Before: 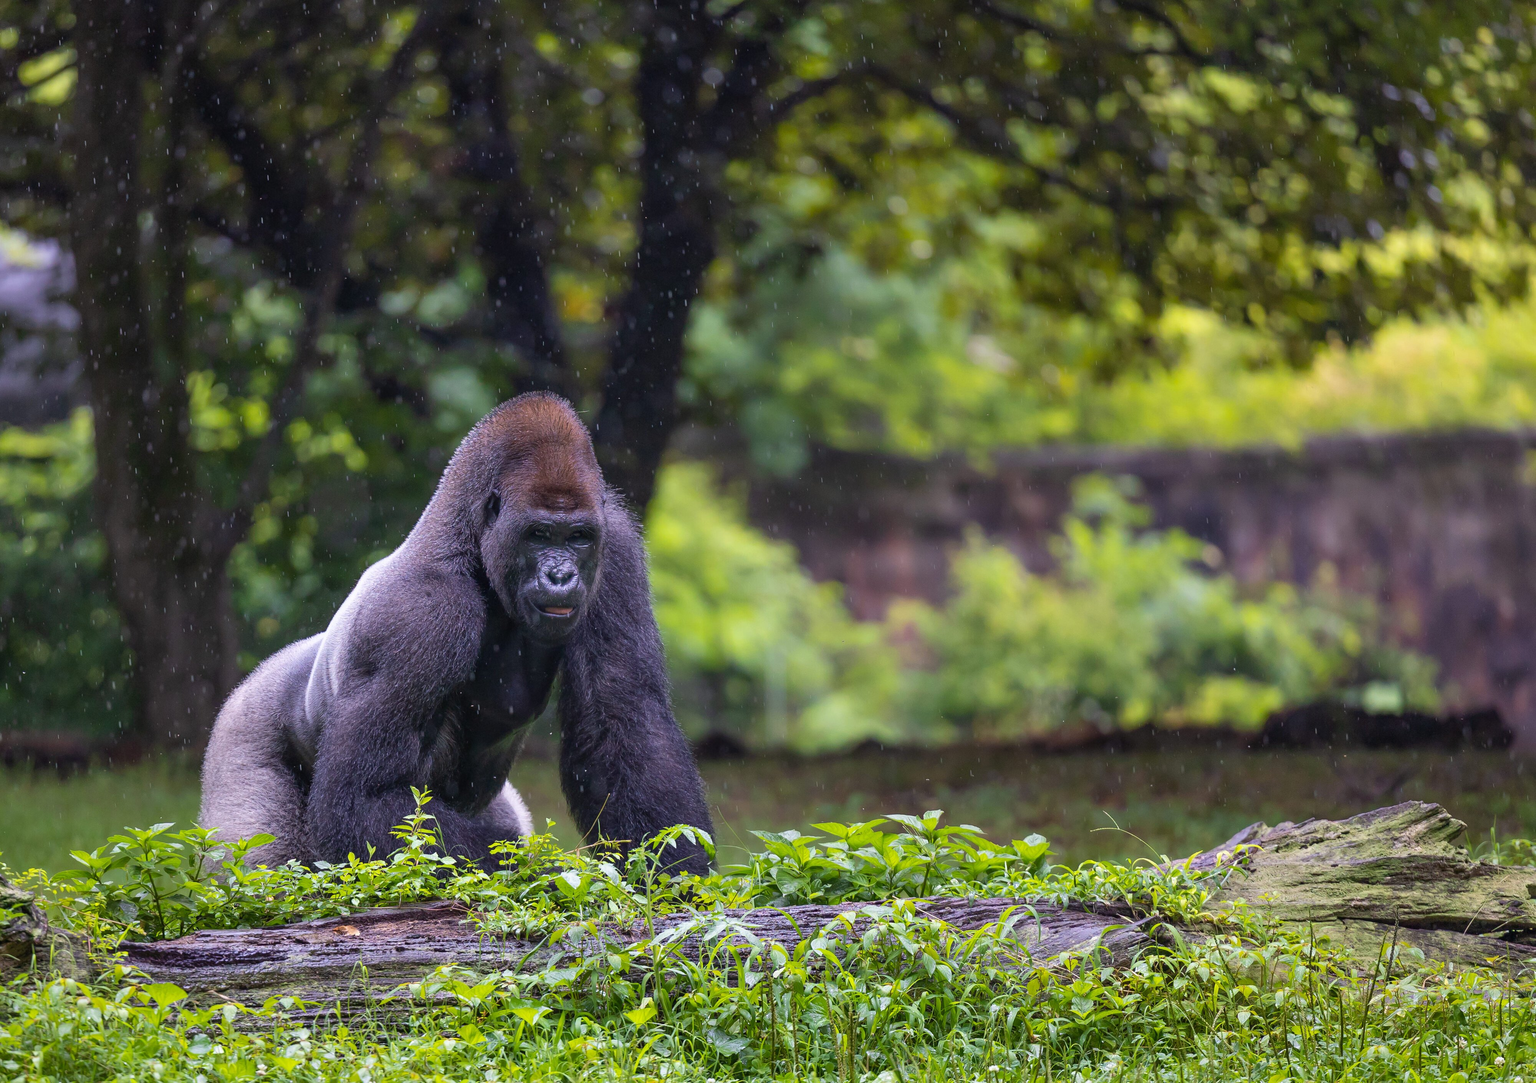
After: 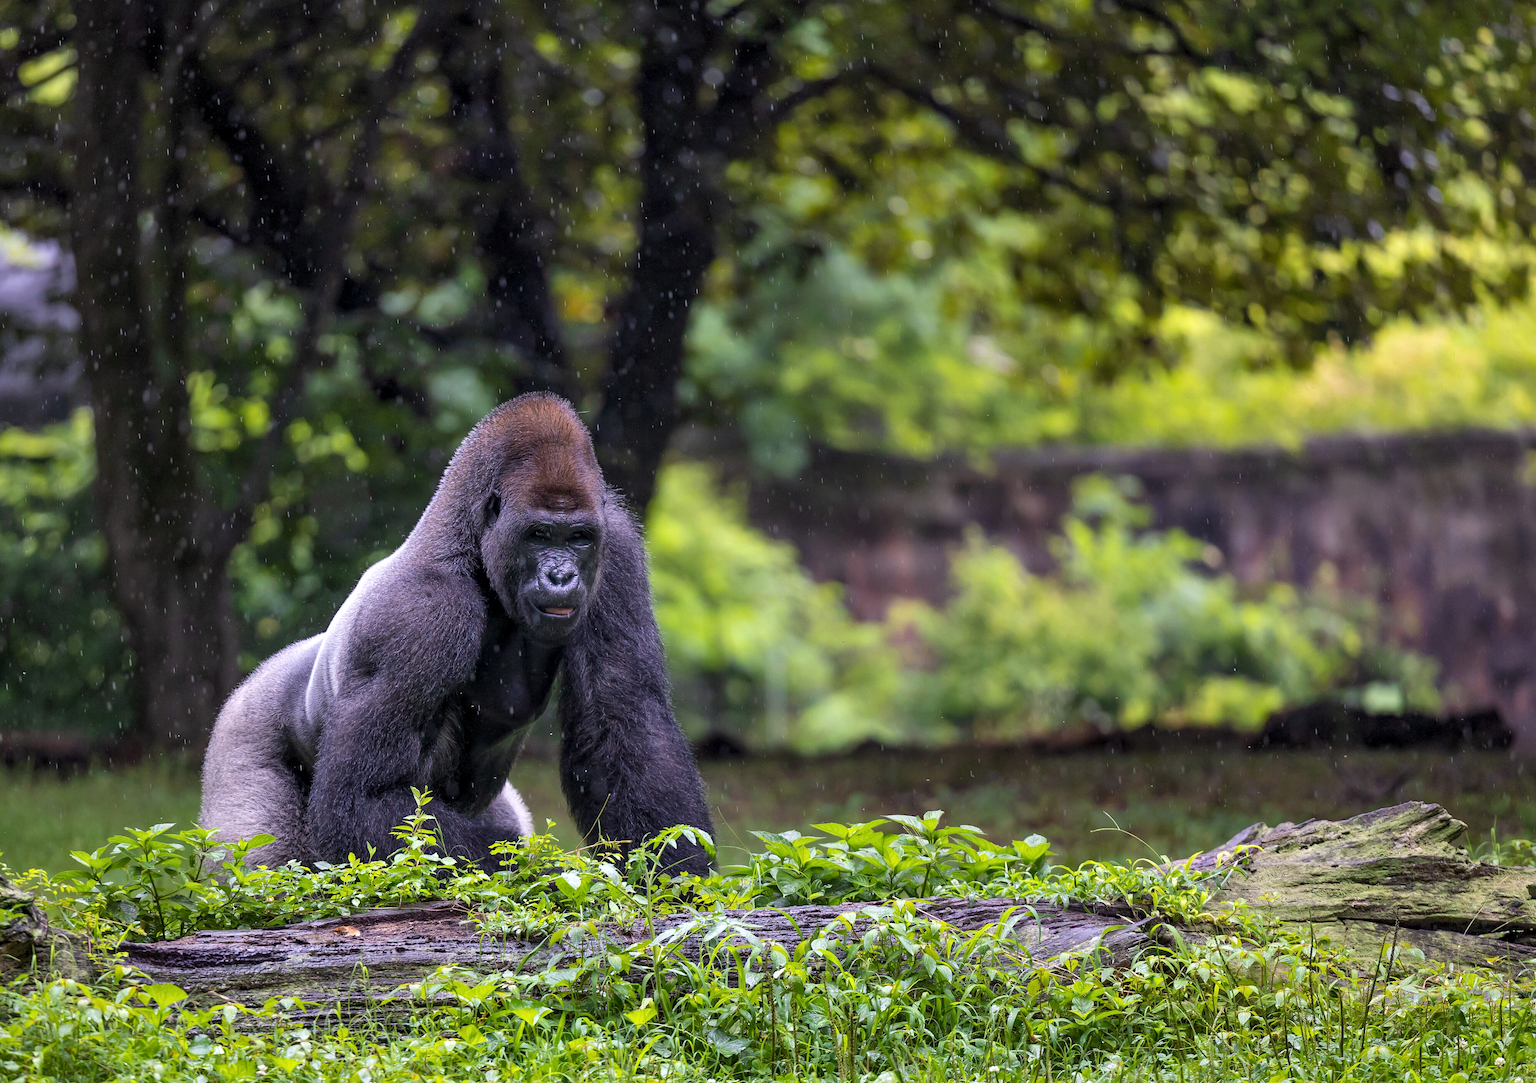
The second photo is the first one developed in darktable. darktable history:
local contrast: mode bilateral grid, contrast 21, coarseness 51, detail 119%, midtone range 0.2
levels: black 0.032%, levels [0.031, 0.5, 0.969]
